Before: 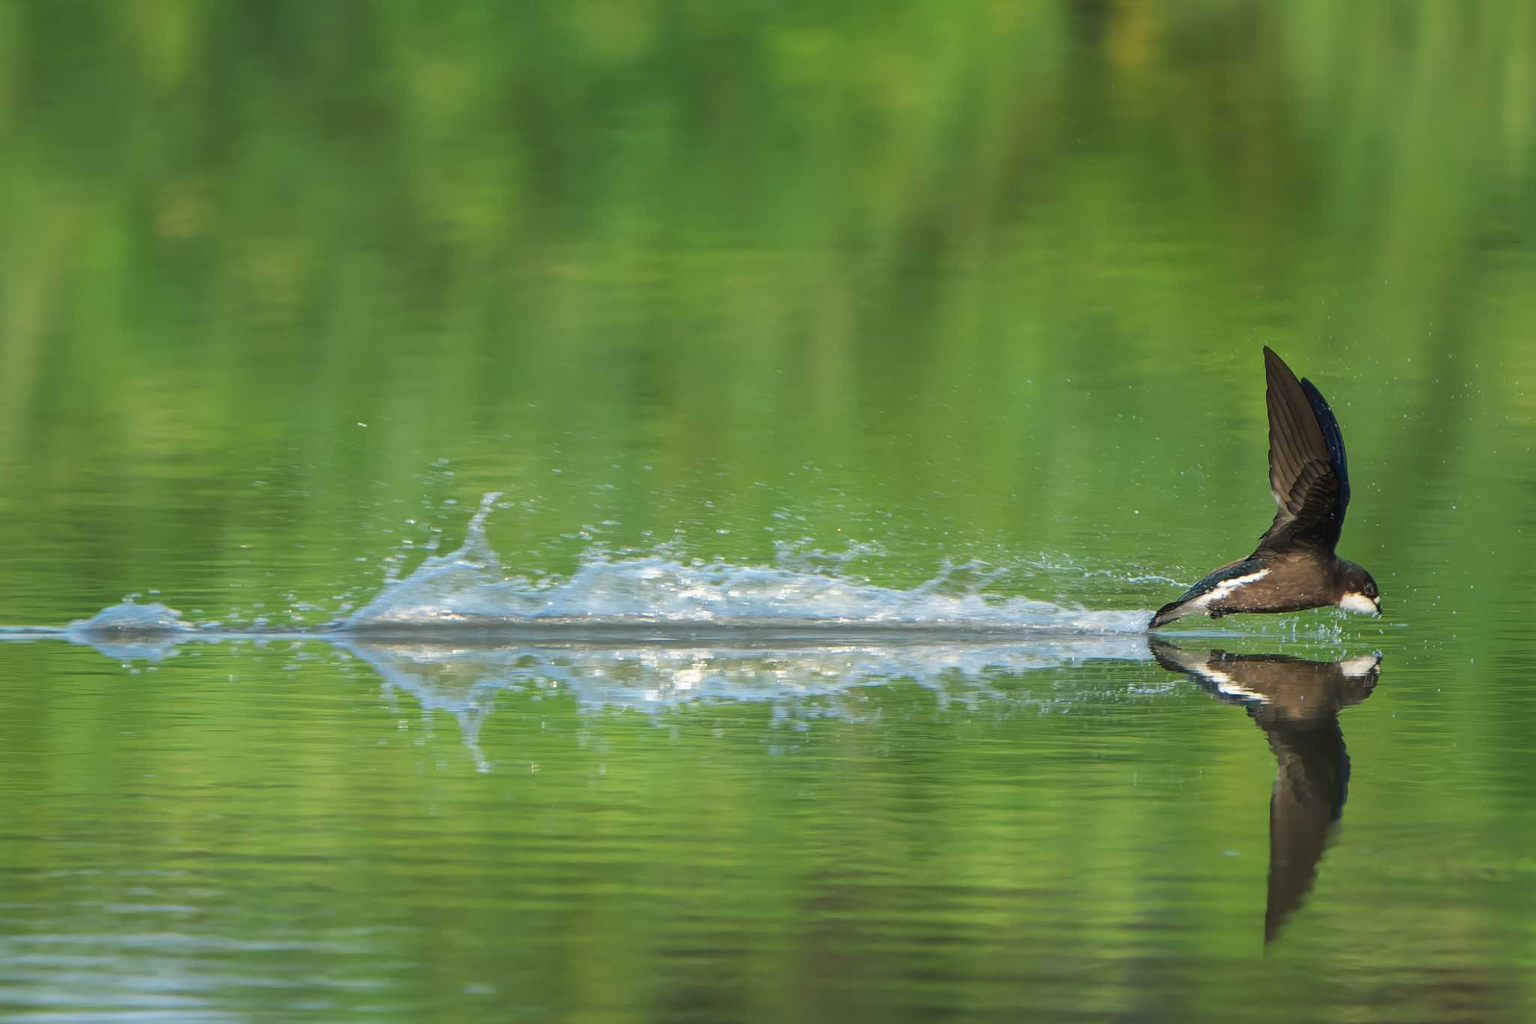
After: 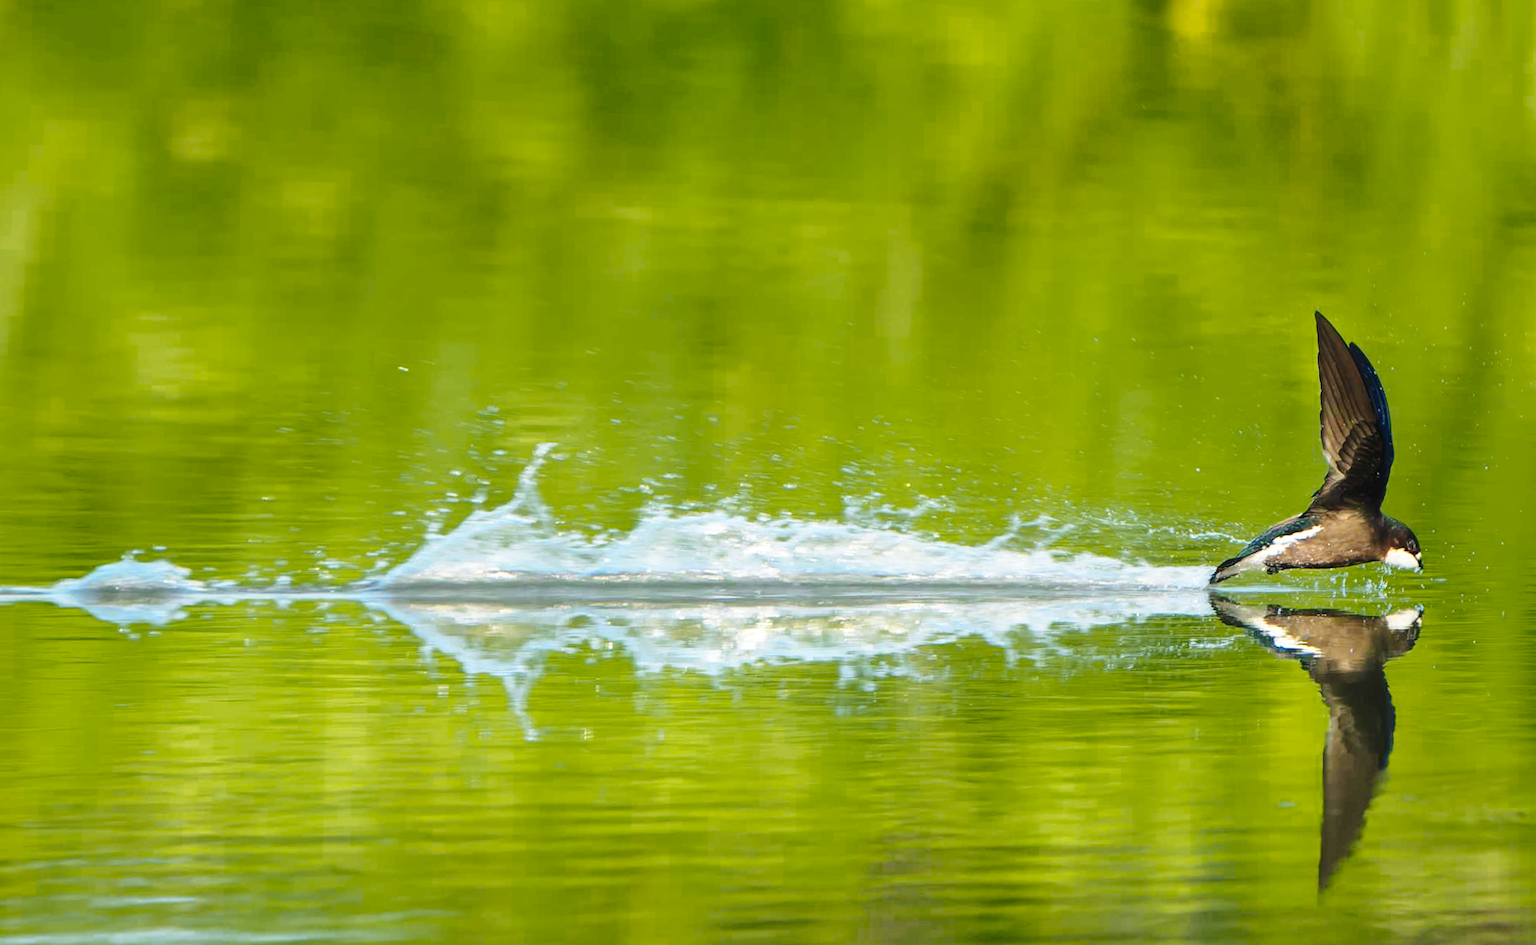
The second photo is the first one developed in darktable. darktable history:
crop and rotate: angle -0.5°
color zones: curves: ch0 [(0.099, 0.624) (0.257, 0.596) (0.384, 0.376) (0.529, 0.492) (0.697, 0.564) (0.768, 0.532) (0.908, 0.644)]; ch1 [(0.112, 0.564) (0.254, 0.612) (0.432, 0.676) (0.592, 0.456) (0.743, 0.684) (0.888, 0.536)]; ch2 [(0.25, 0.5) (0.469, 0.36) (0.75, 0.5)]
rotate and perspective: rotation -0.013°, lens shift (vertical) -0.027, lens shift (horizontal) 0.178, crop left 0.016, crop right 0.989, crop top 0.082, crop bottom 0.918
base curve: curves: ch0 [(0, 0) (0.028, 0.03) (0.121, 0.232) (0.46, 0.748) (0.859, 0.968) (1, 1)], preserve colors none
